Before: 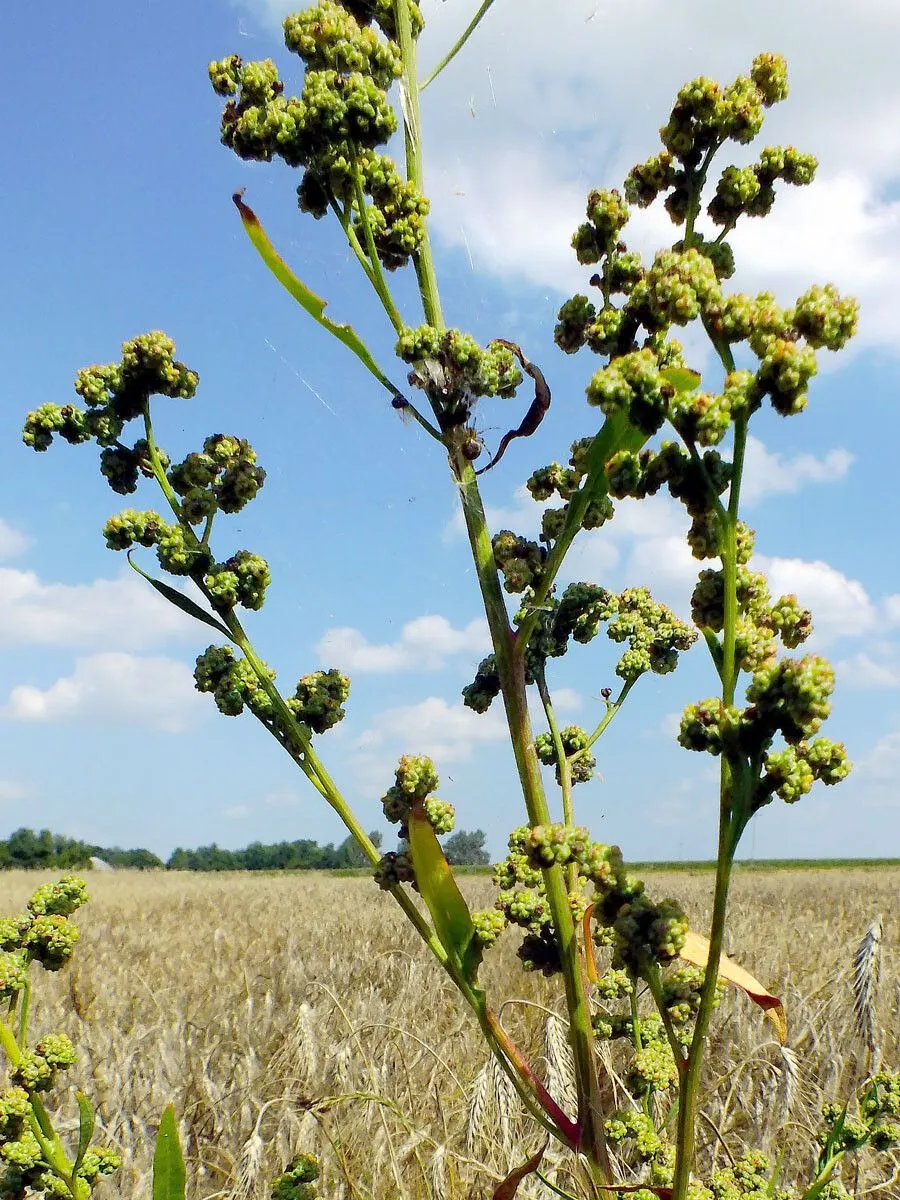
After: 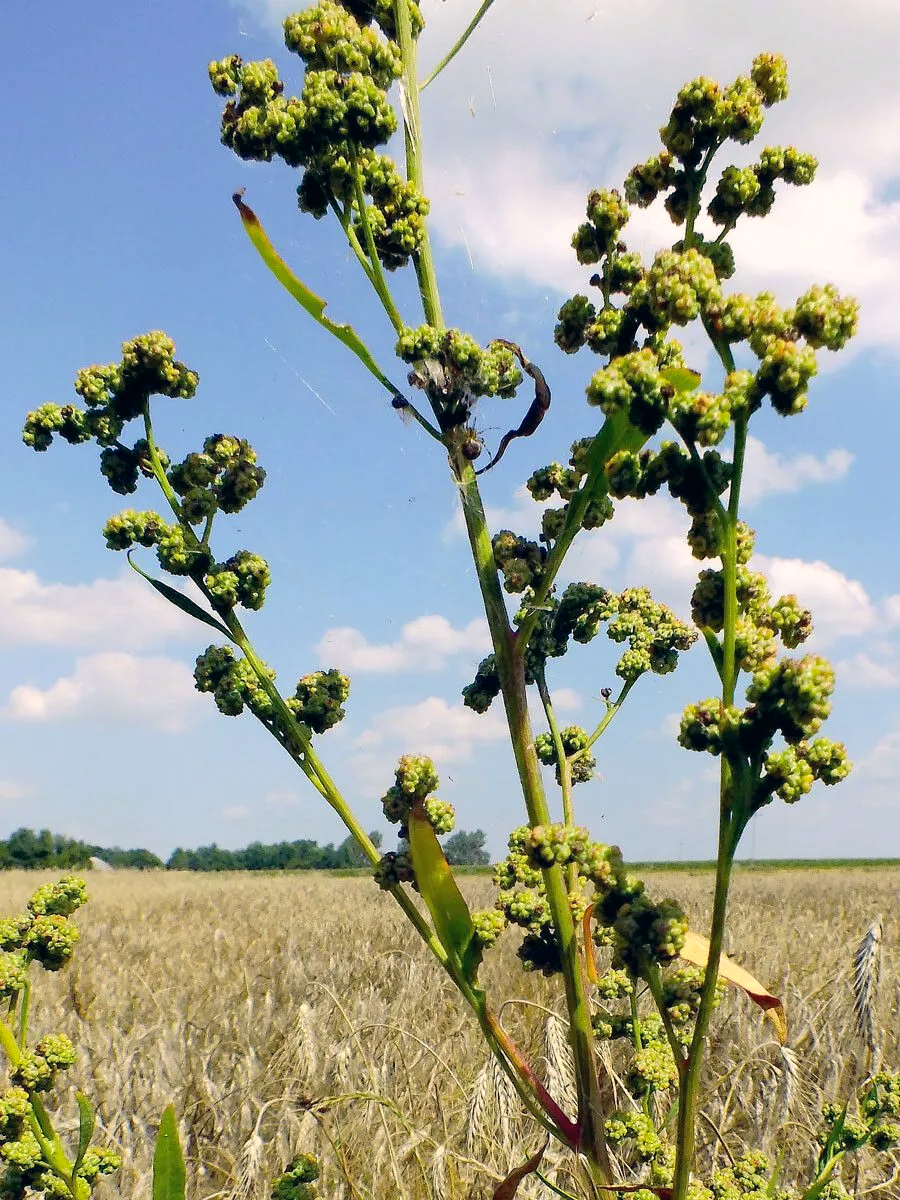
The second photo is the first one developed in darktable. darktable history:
color correction: highlights a* 5.36, highlights b* 5.33, shadows a* -4.62, shadows b* -5.07
